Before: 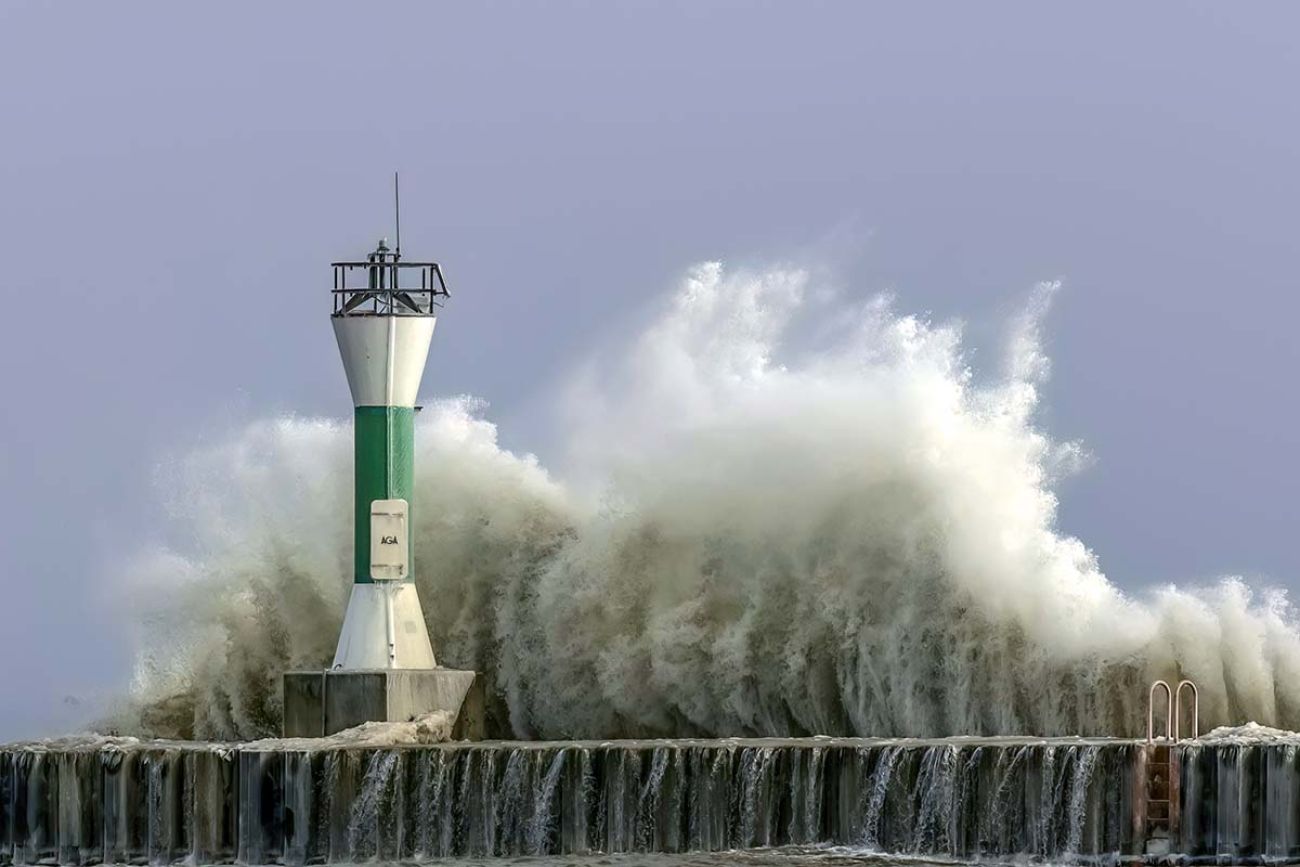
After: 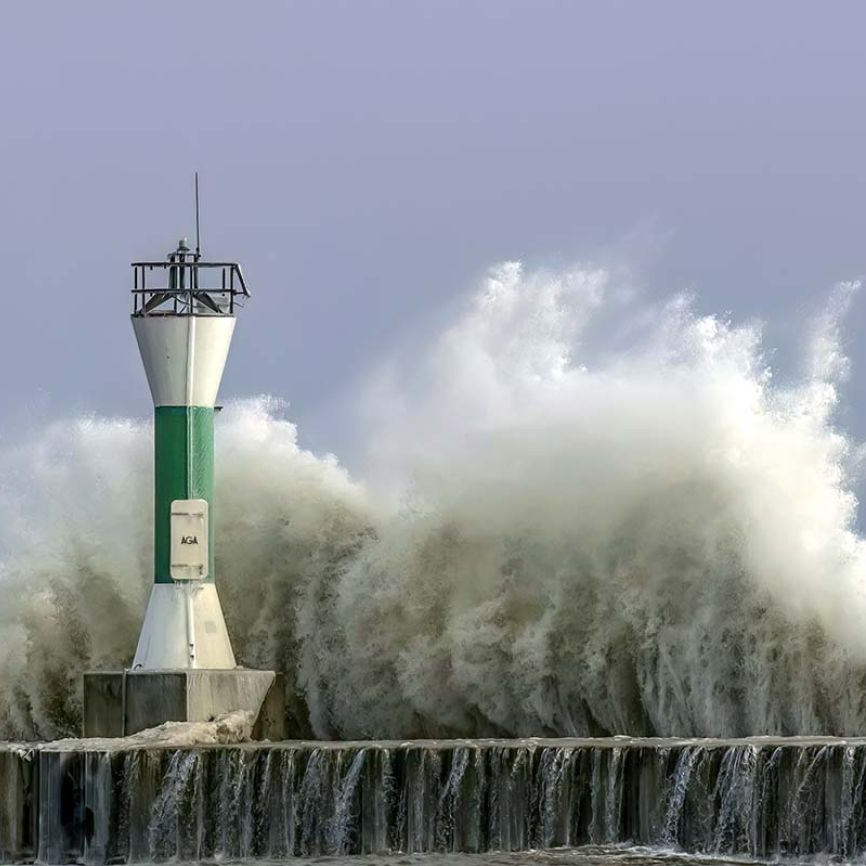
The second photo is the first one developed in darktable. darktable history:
crop and rotate: left 15.44%, right 17.927%
